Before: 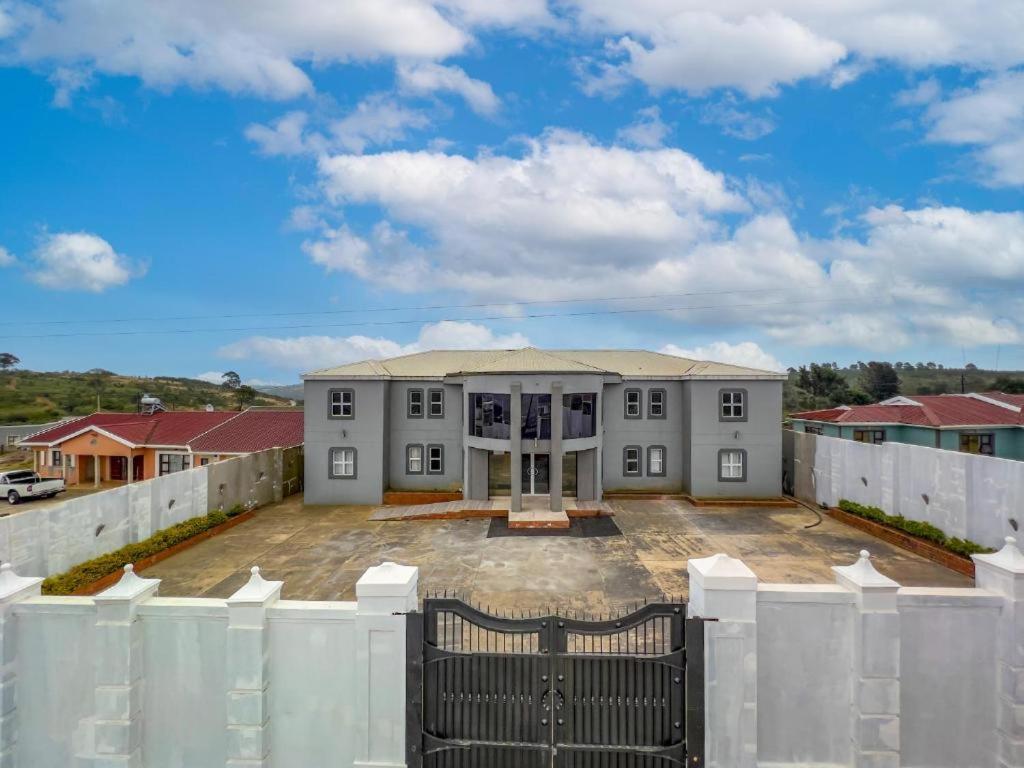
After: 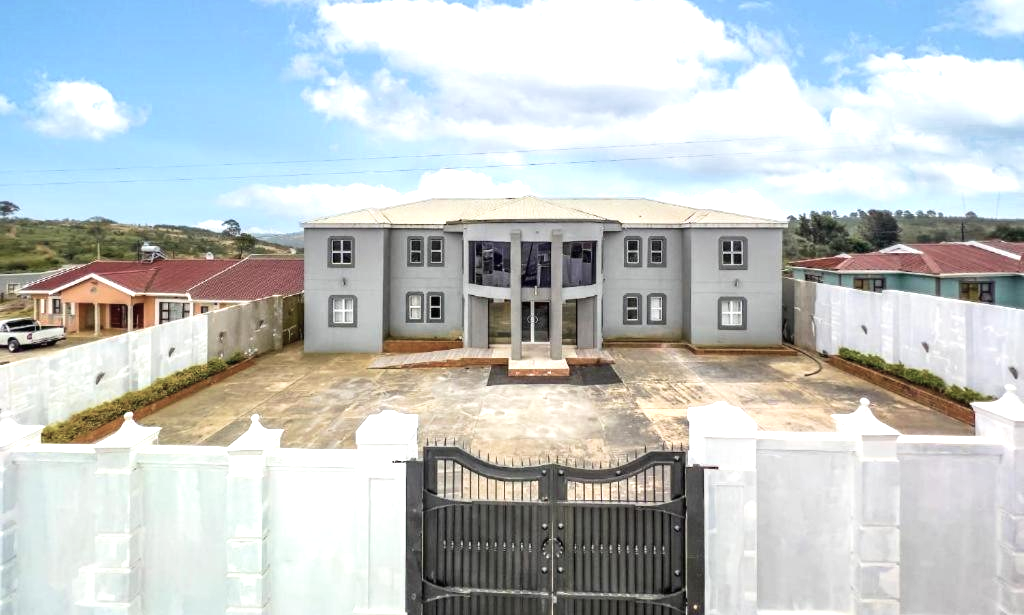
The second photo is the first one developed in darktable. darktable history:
contrast brightness saturation: contrast 0.105, saturation -0.38
crop and rotate: top 19.795%
exposure: black level correction 0, exposure 1 EV, compensate highlight preservation false
velvia: on, module defaults
